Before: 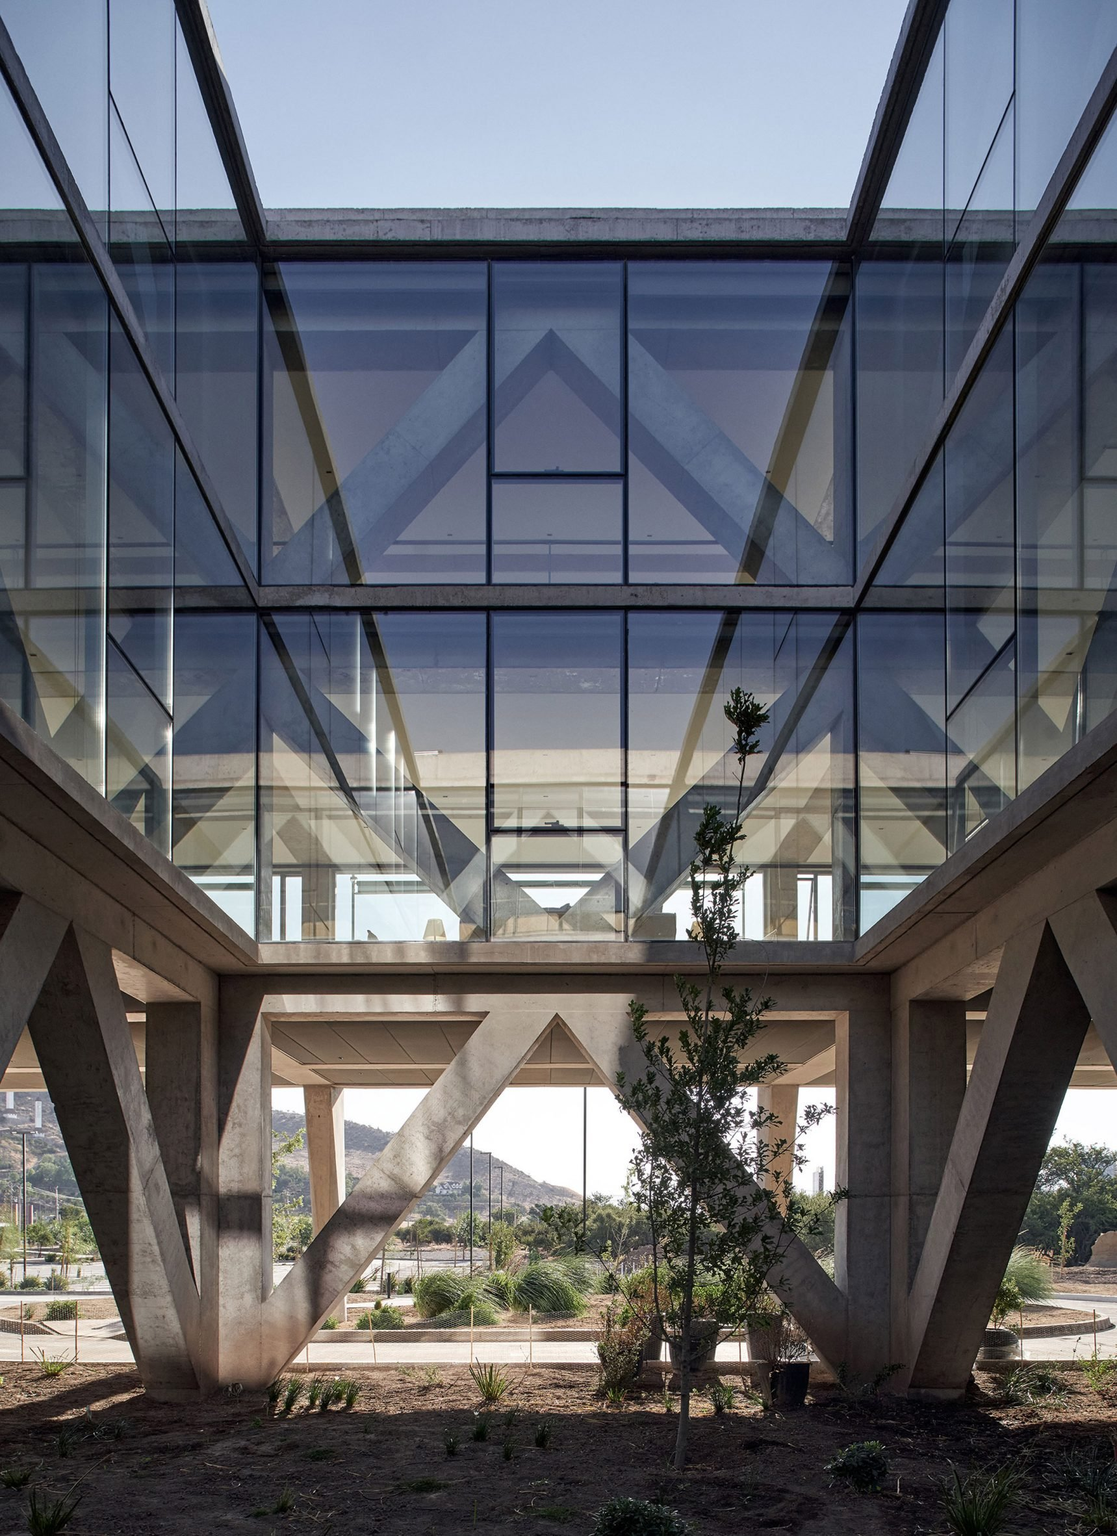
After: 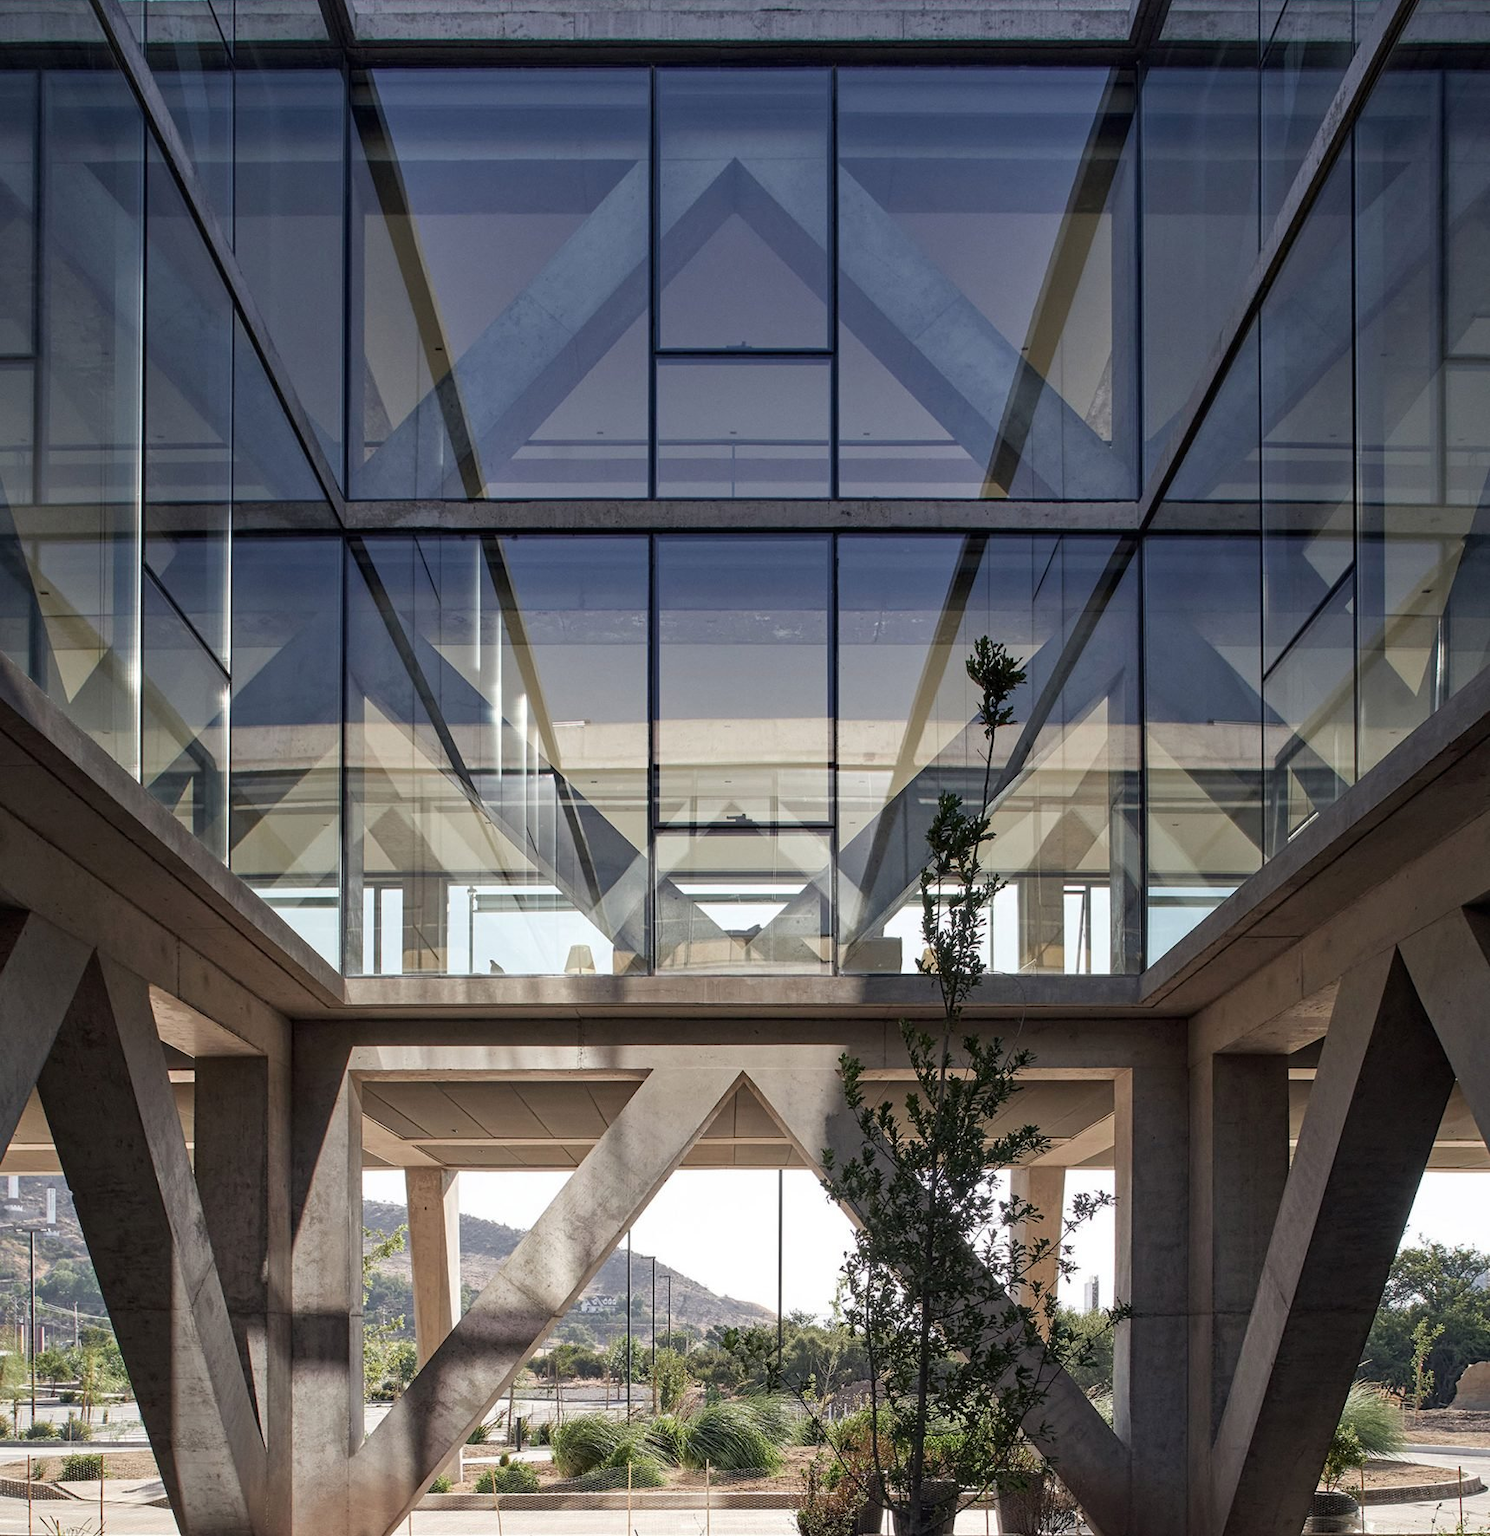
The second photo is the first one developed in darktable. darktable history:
crop: top 13.706%, bottom 11.333%
